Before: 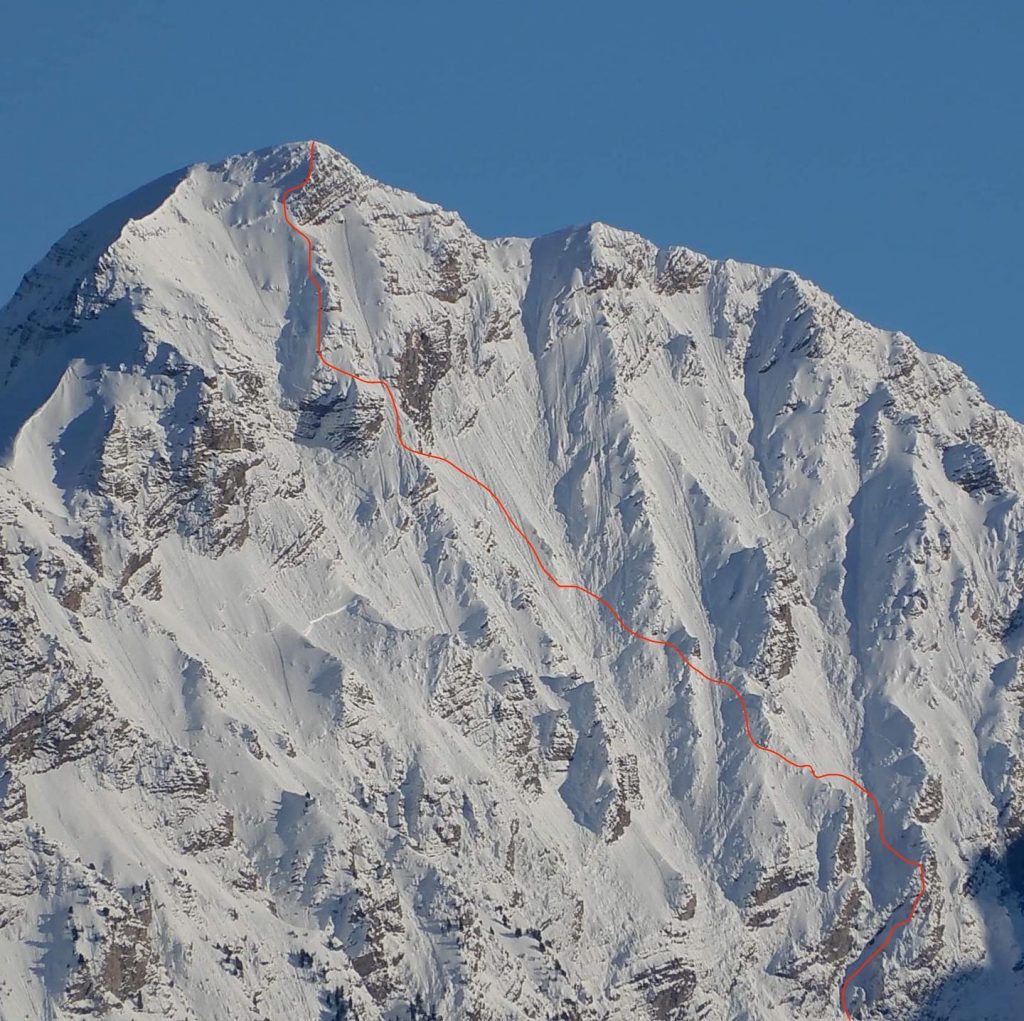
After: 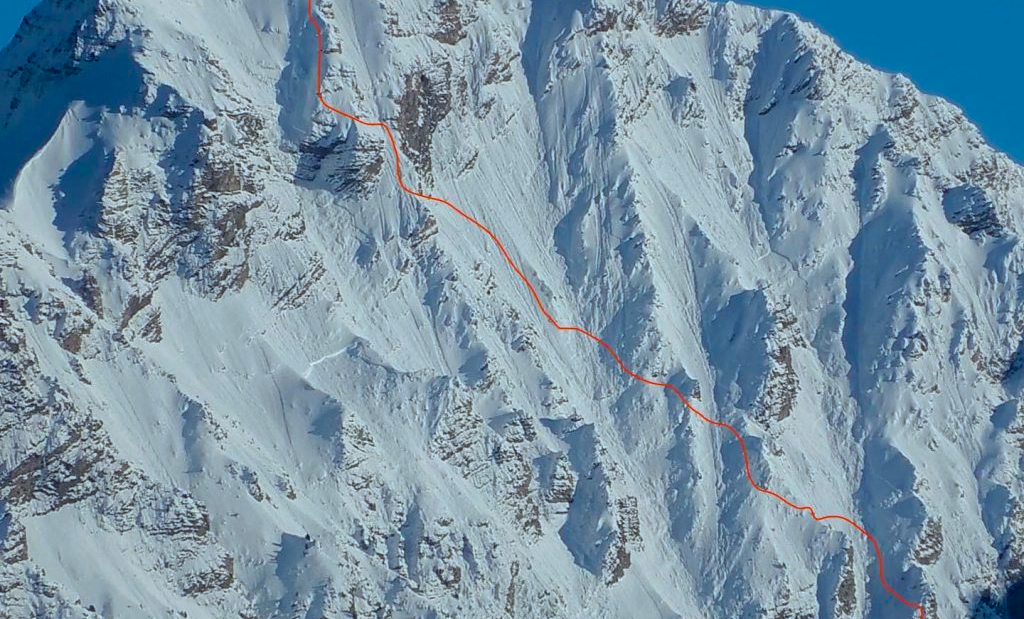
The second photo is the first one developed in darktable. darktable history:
crop and rotate: top 25.357%, bottom 13.942%
color correction: highlights a* -12.64, highlights b* -18.1, saturation 0.7
color balance rgb: perceptual saturation grading › global saturation 100%
